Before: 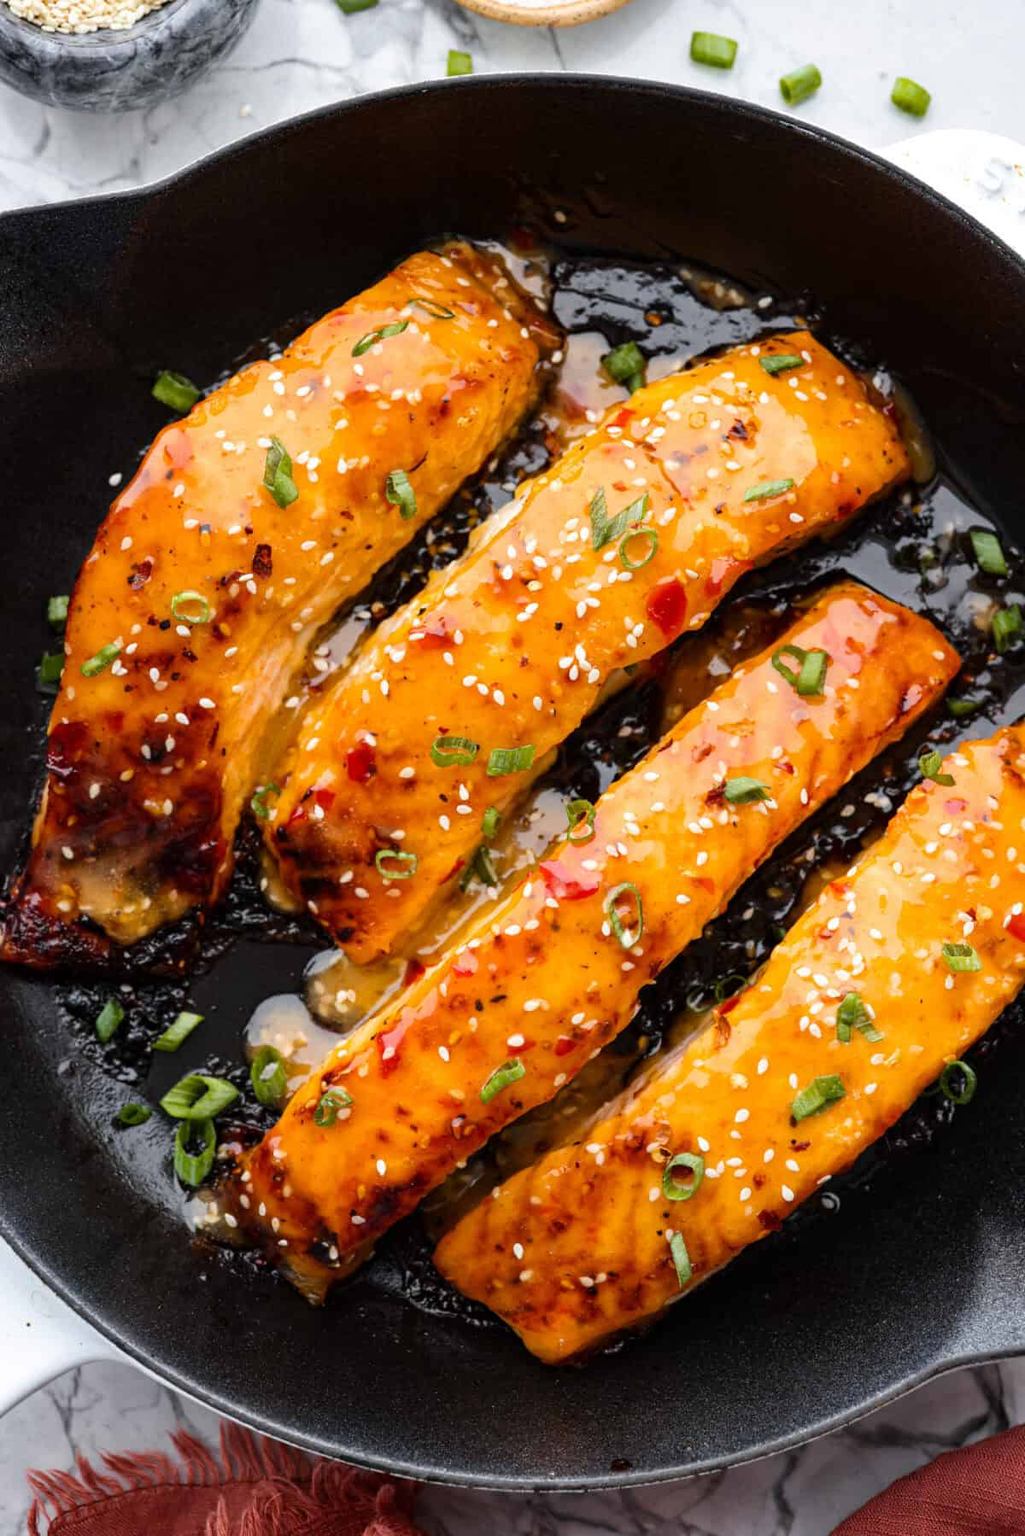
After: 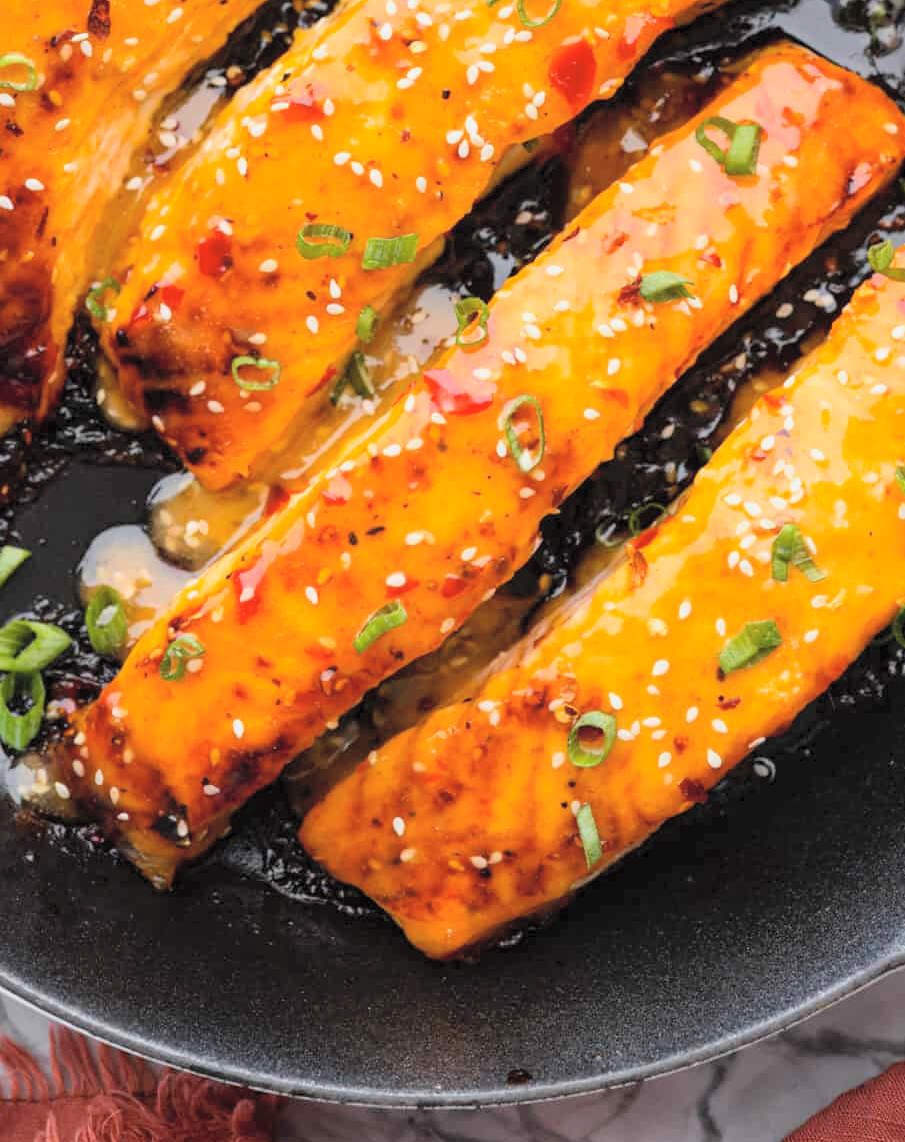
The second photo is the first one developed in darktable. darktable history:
exposure: exposure -0.245 EV, compensate highlight preservation false
contrast brightness saturation: contrast 0.097, brightness 0.307, saturation 0.145
crop and rotate: left 17.397%, top 35.565%, right 7.141%, bottom 0.92%
